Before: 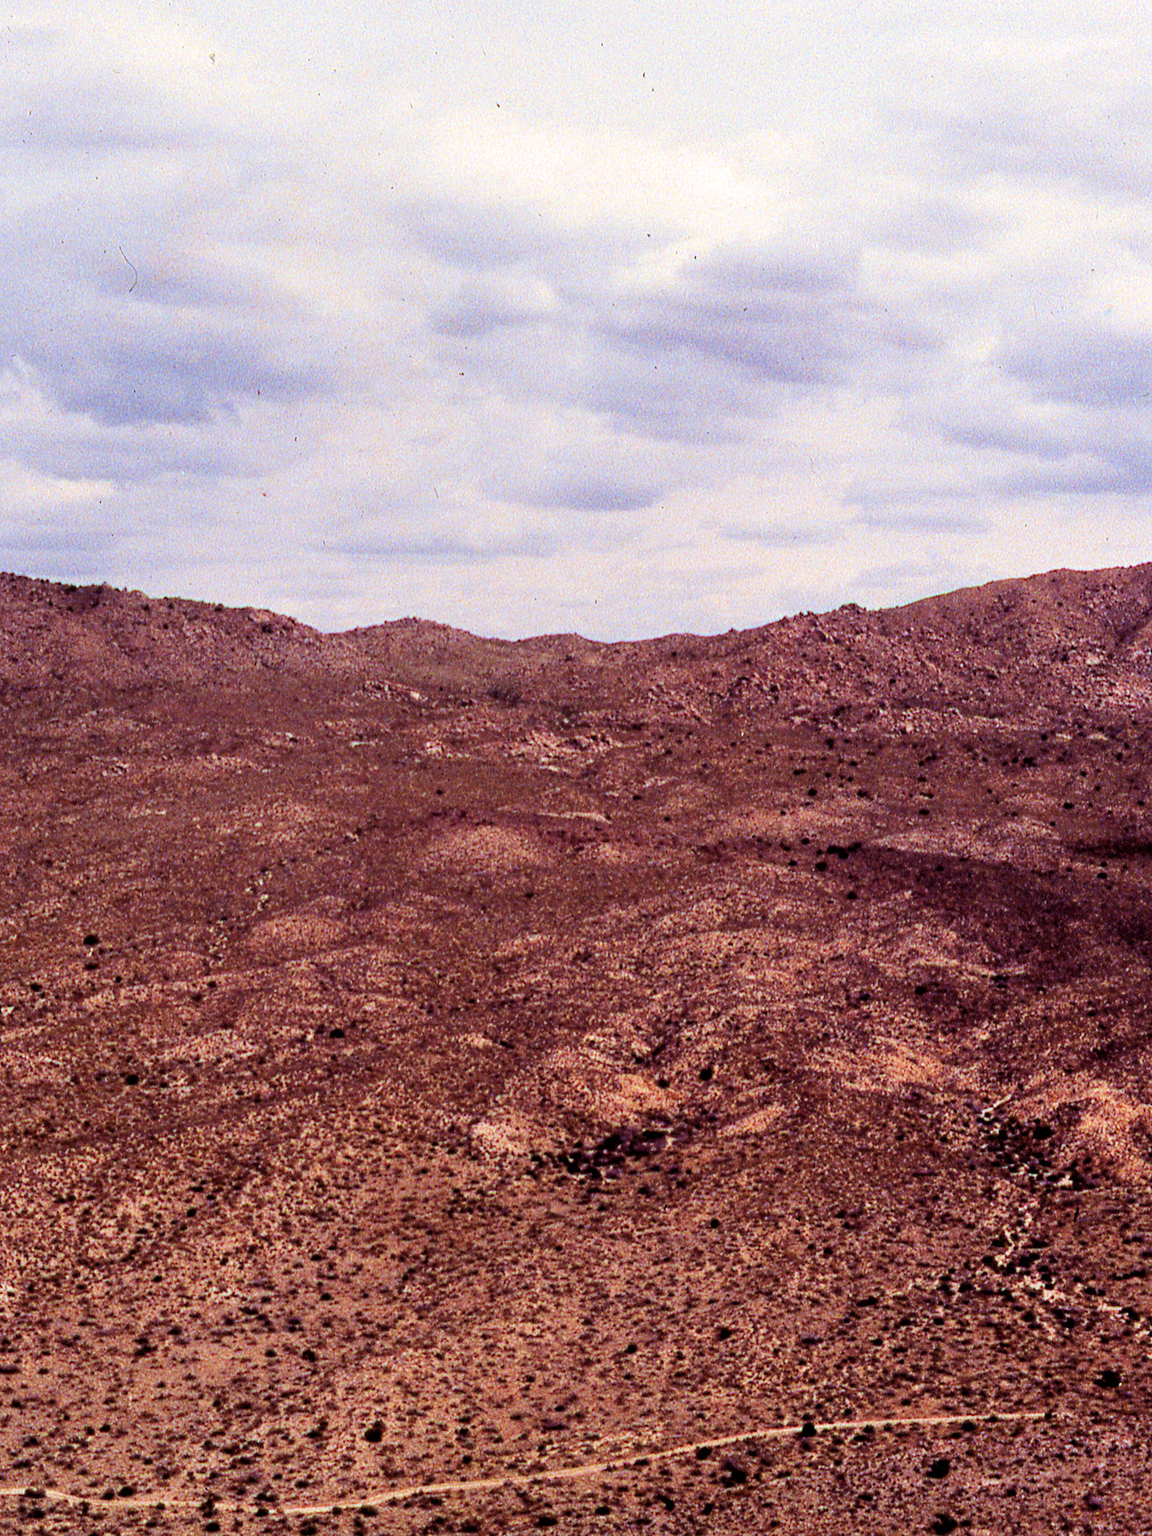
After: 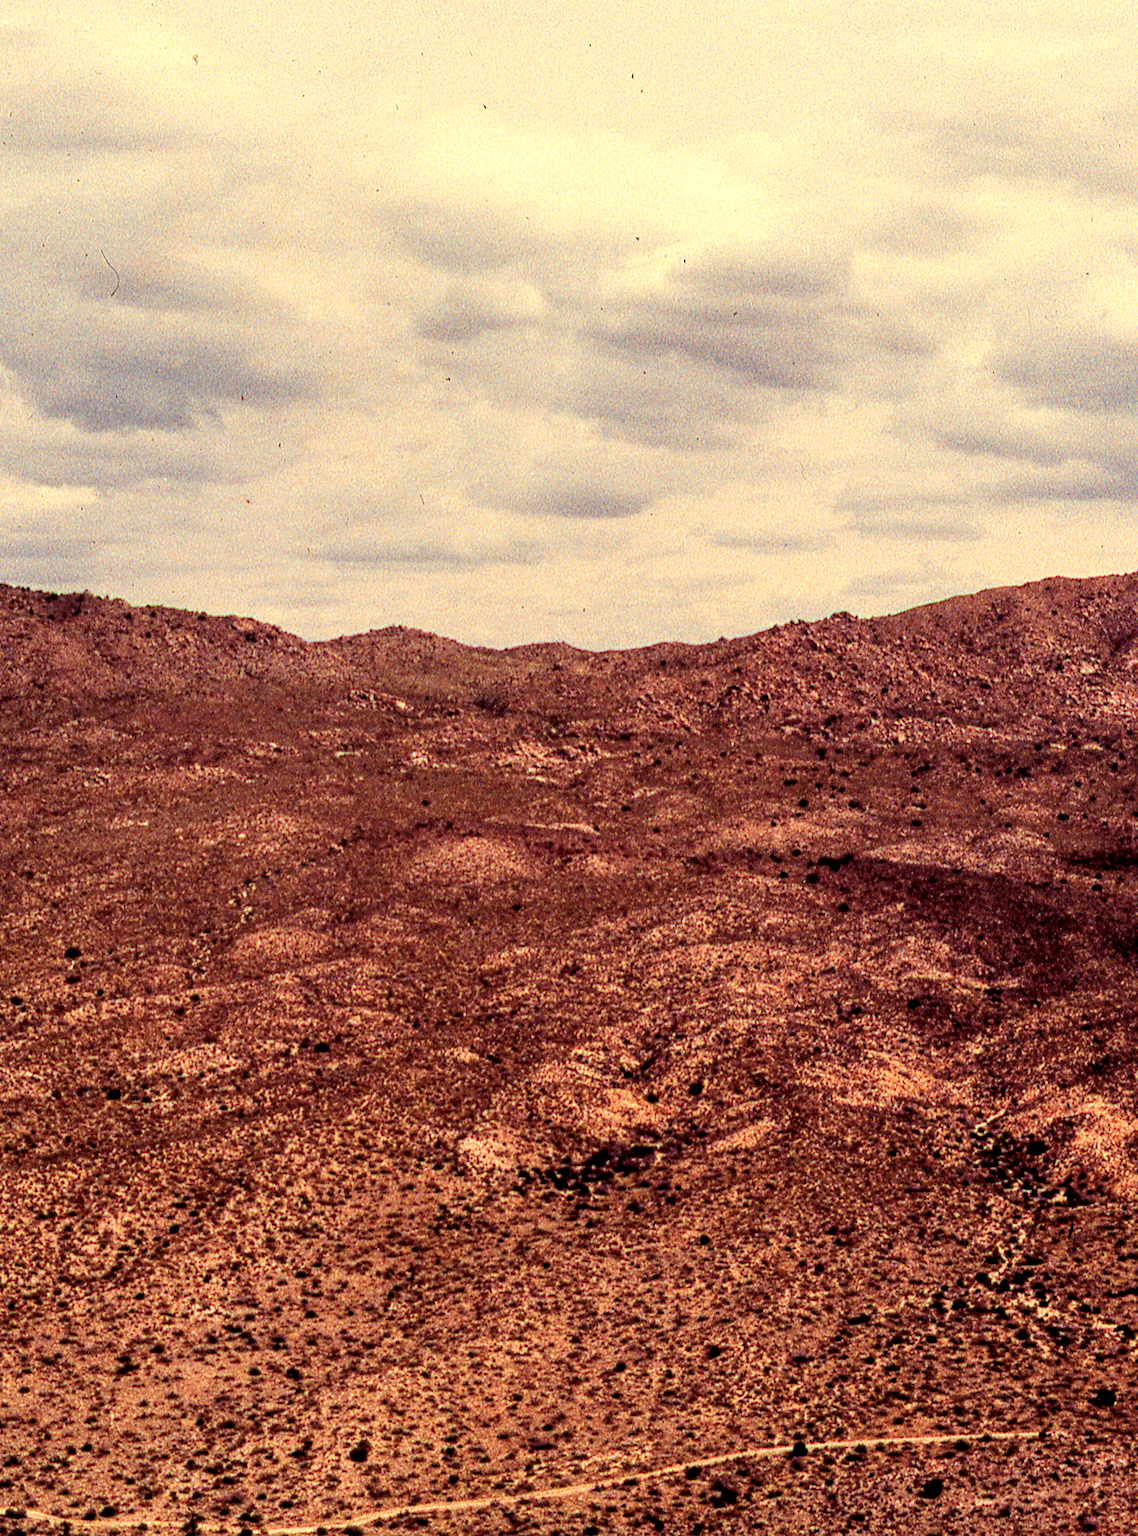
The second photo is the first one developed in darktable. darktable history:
local contrast: highlights 40%, shadows 60%, detail 136%, midtone range 0.514
white balance: red 1.08, blue 0.791
crop and rotate: left 1.774%, right 0.633%, bottom 1.28%
